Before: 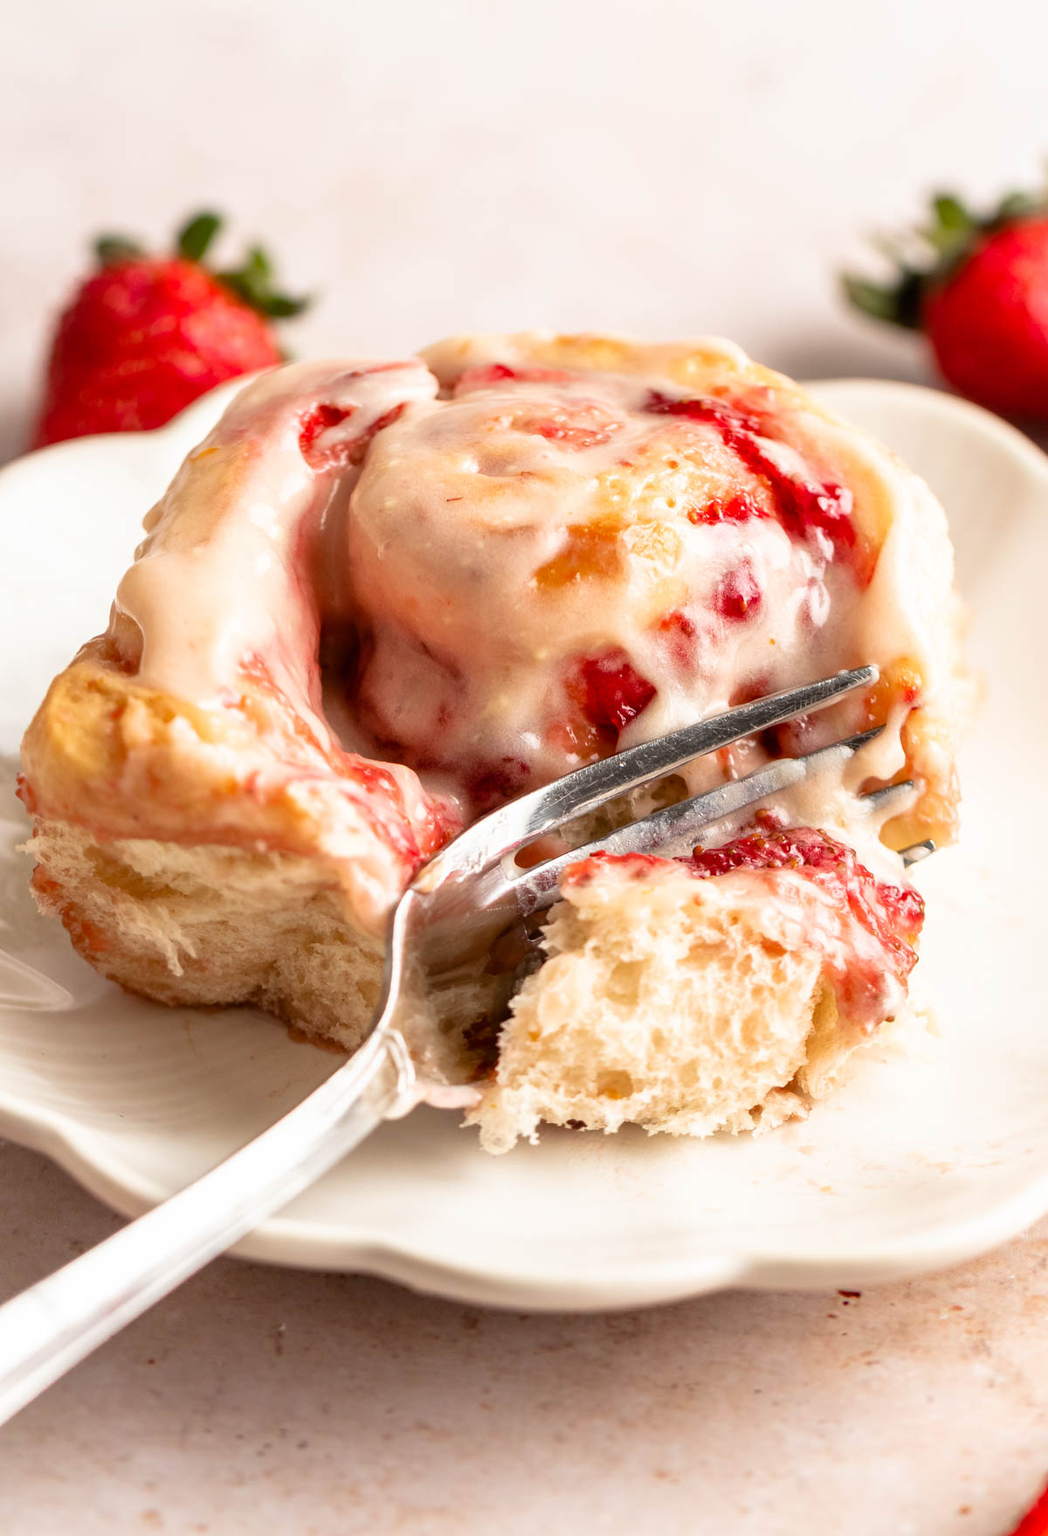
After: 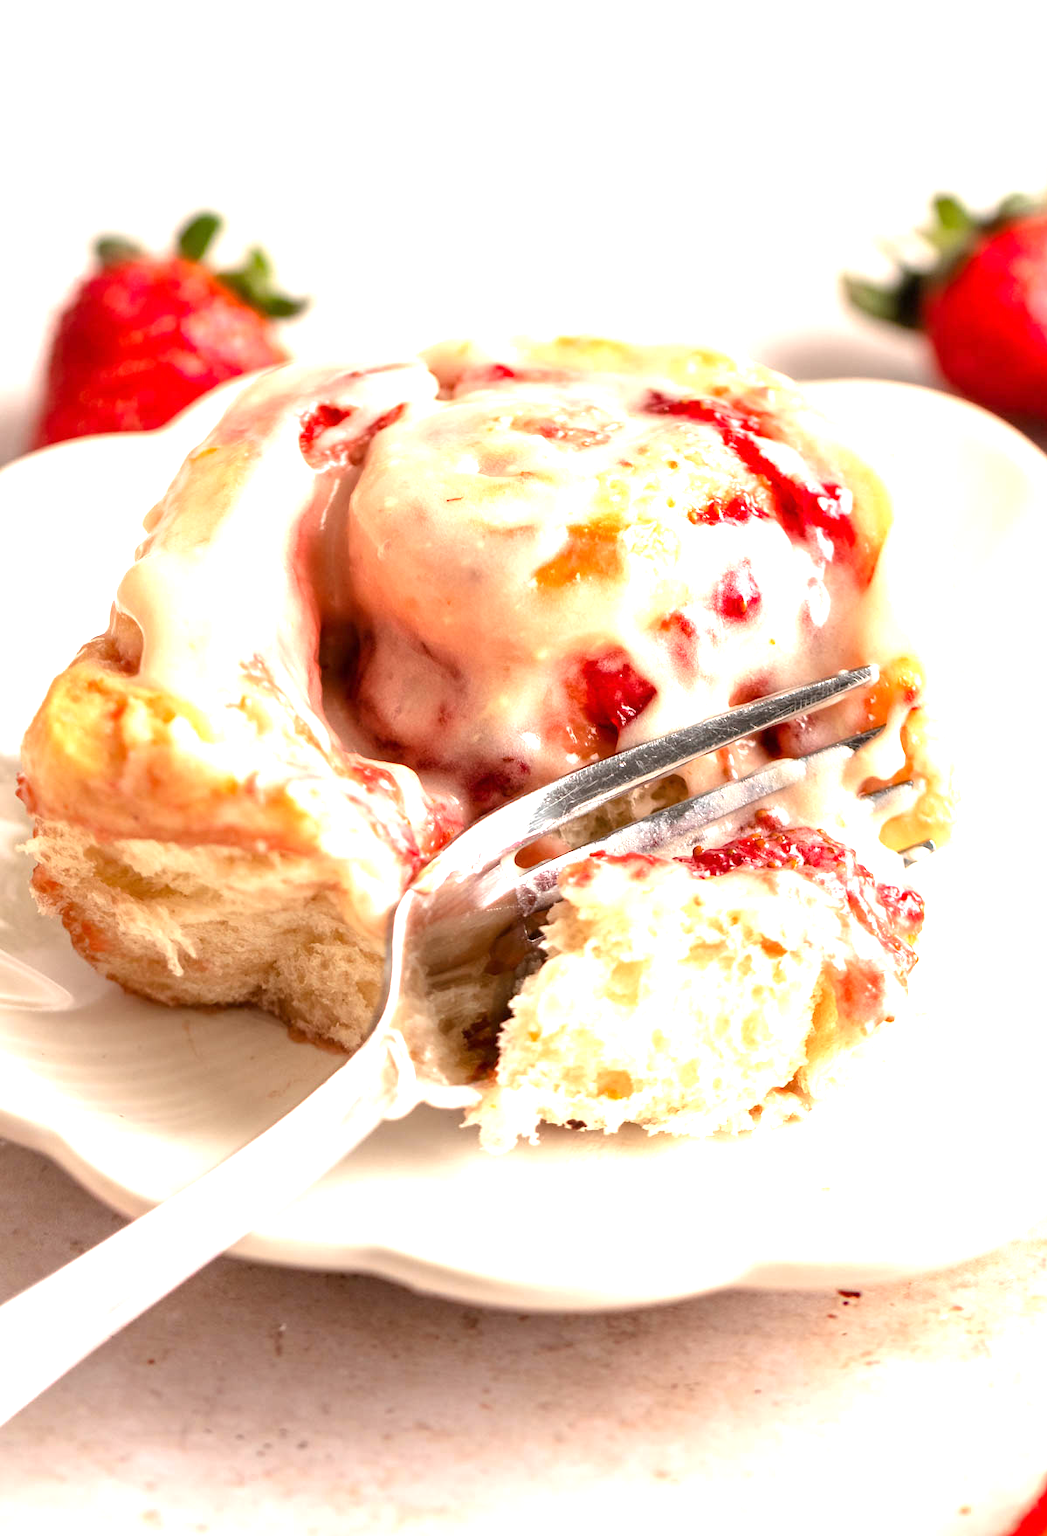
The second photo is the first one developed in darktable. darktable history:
exposure: exposure 0.921 EV, compensate highlight preservation false
